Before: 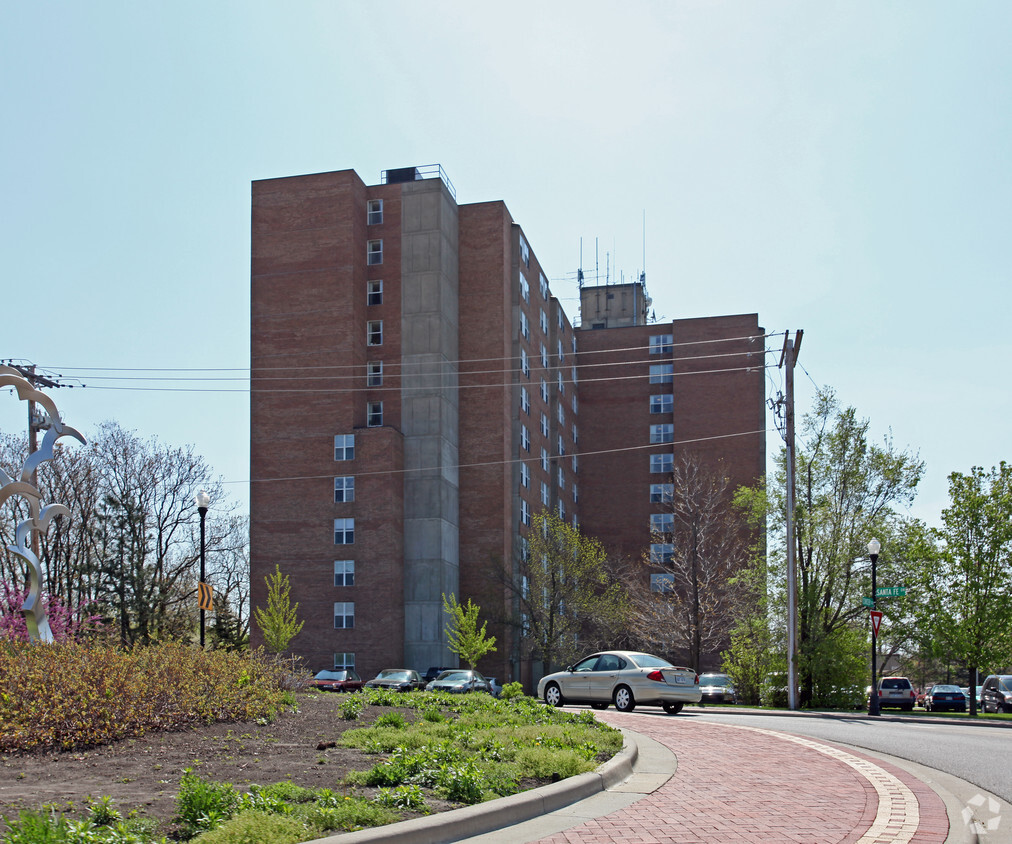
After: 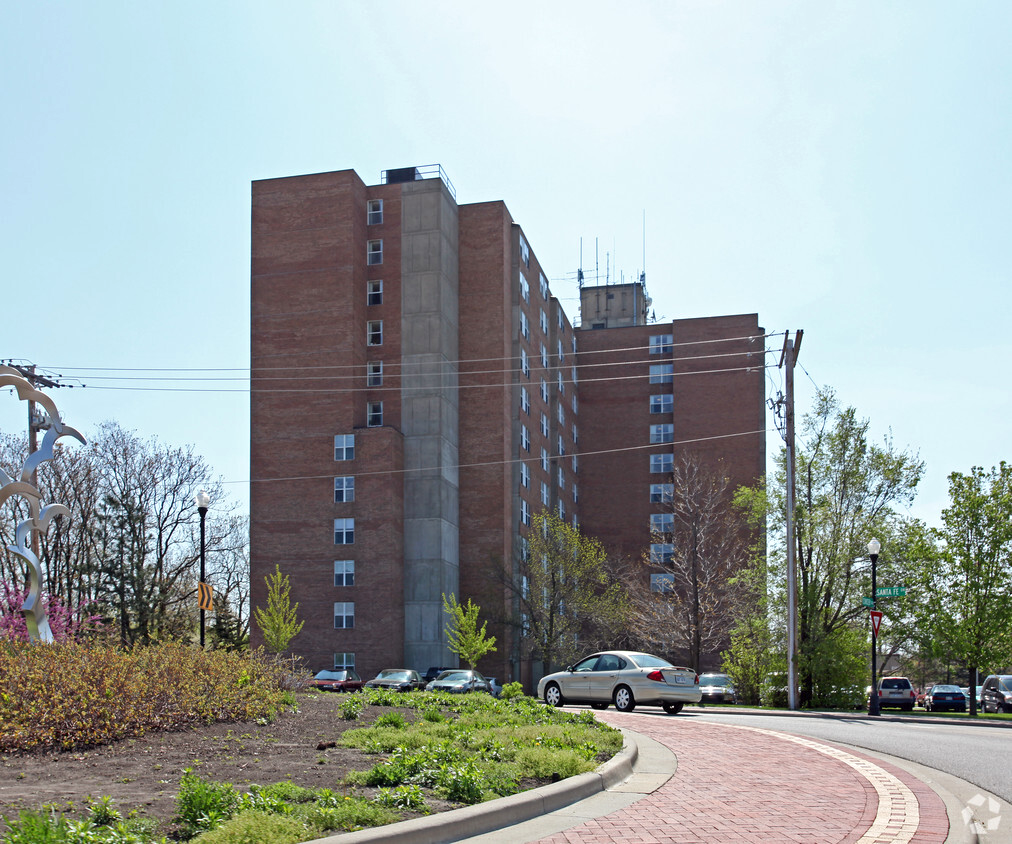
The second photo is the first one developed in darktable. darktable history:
exposure: exposure 0.201 EV, compensate highlight preservation false
